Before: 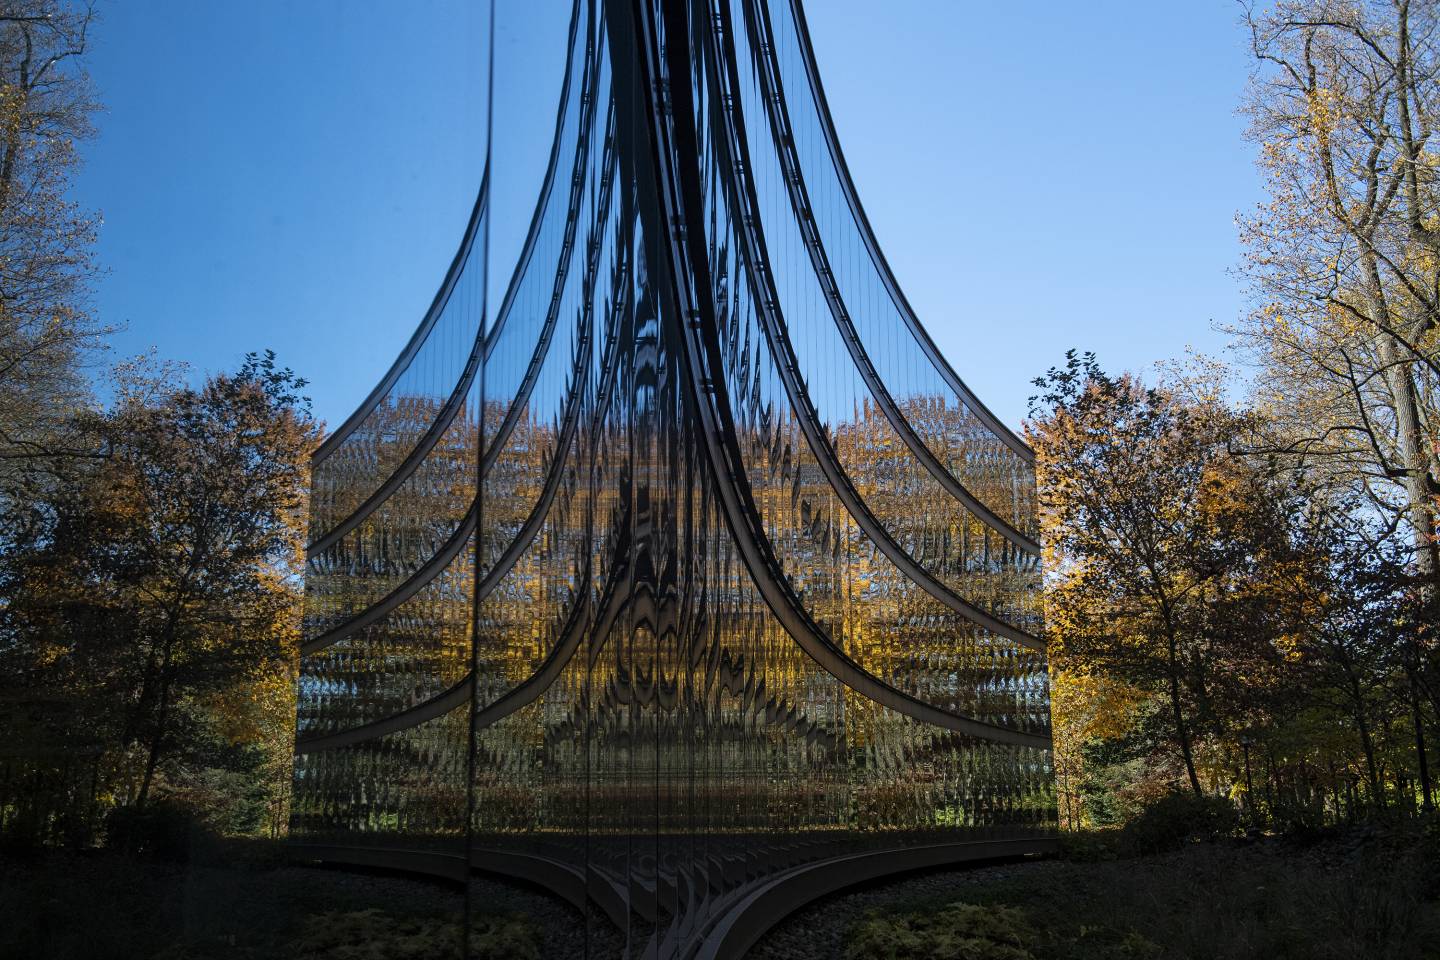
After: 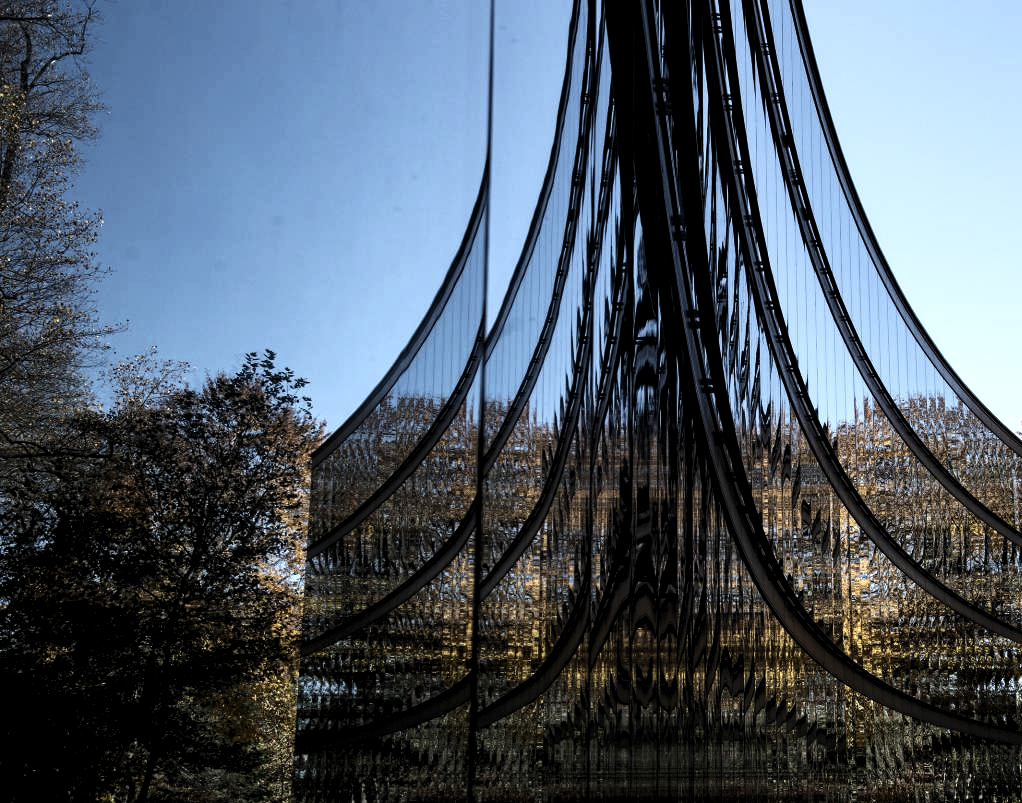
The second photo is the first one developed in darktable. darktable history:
crop: right 29.009%, bottom 16.264%
contrast brightness saturation: contrast 0.246, saturation -0.313
levels: levels [0.052, 0.496, 0.908]
